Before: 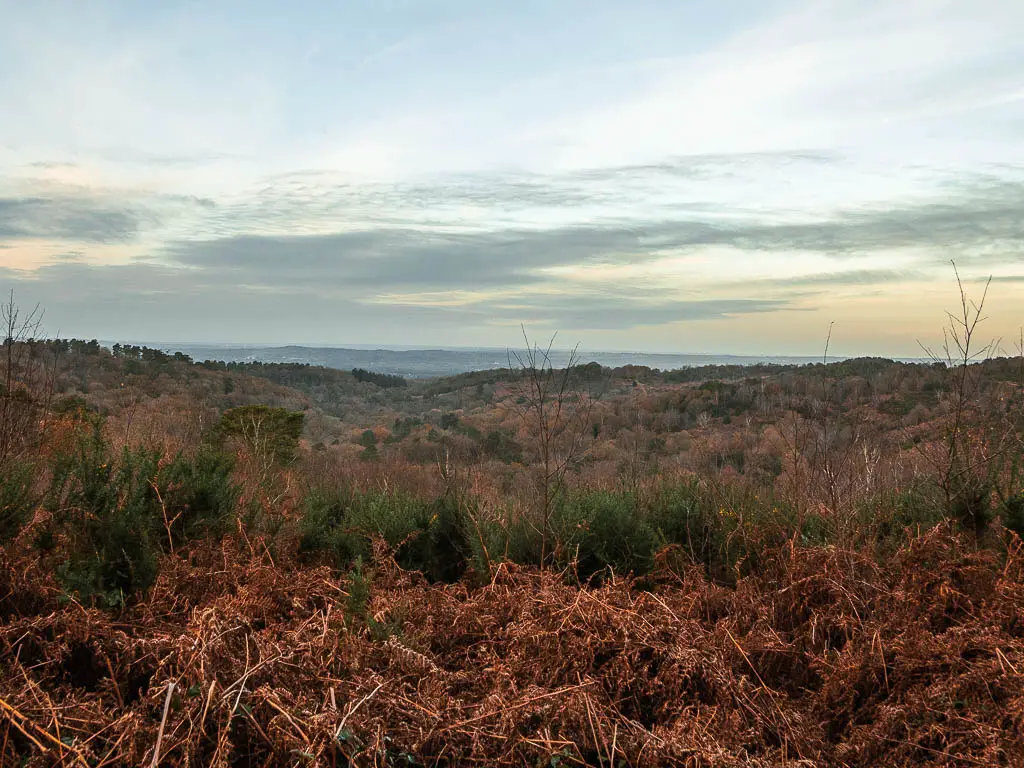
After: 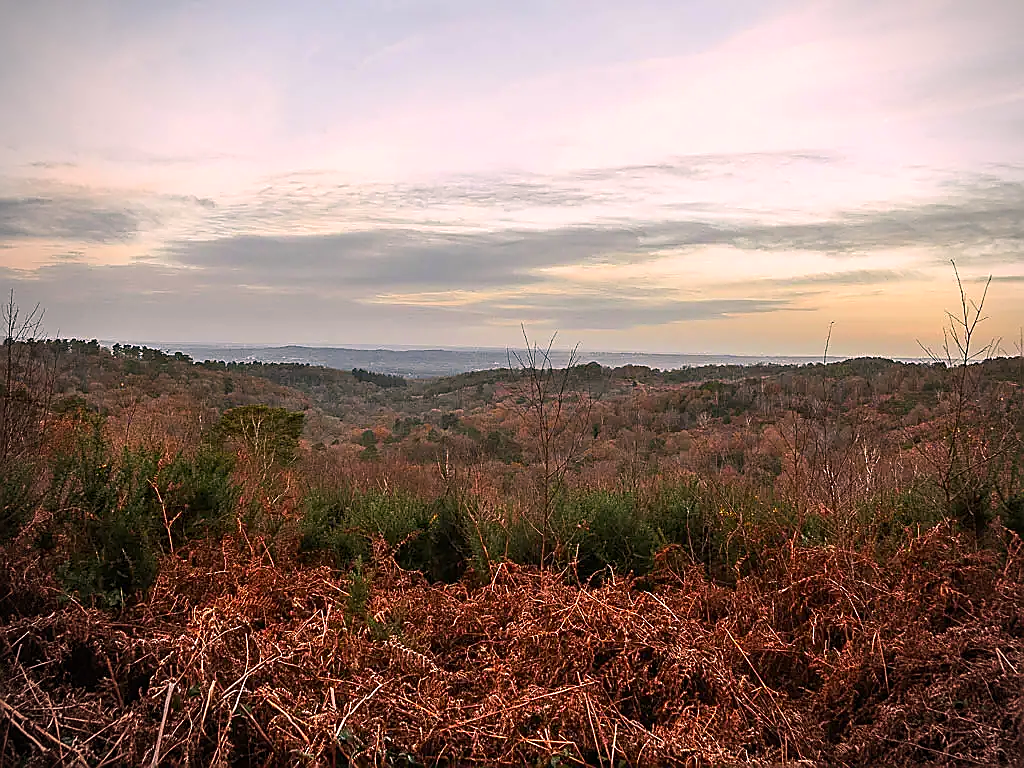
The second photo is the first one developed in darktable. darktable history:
color correction: highlights a* 14.52, highlights b* 4.84
vignetting: center (0.04, -0.094), unbound false
sharpen: radius 1.424, amount 1.267, threshold 0.6
contrast brightness saturation: saturation 0.178
